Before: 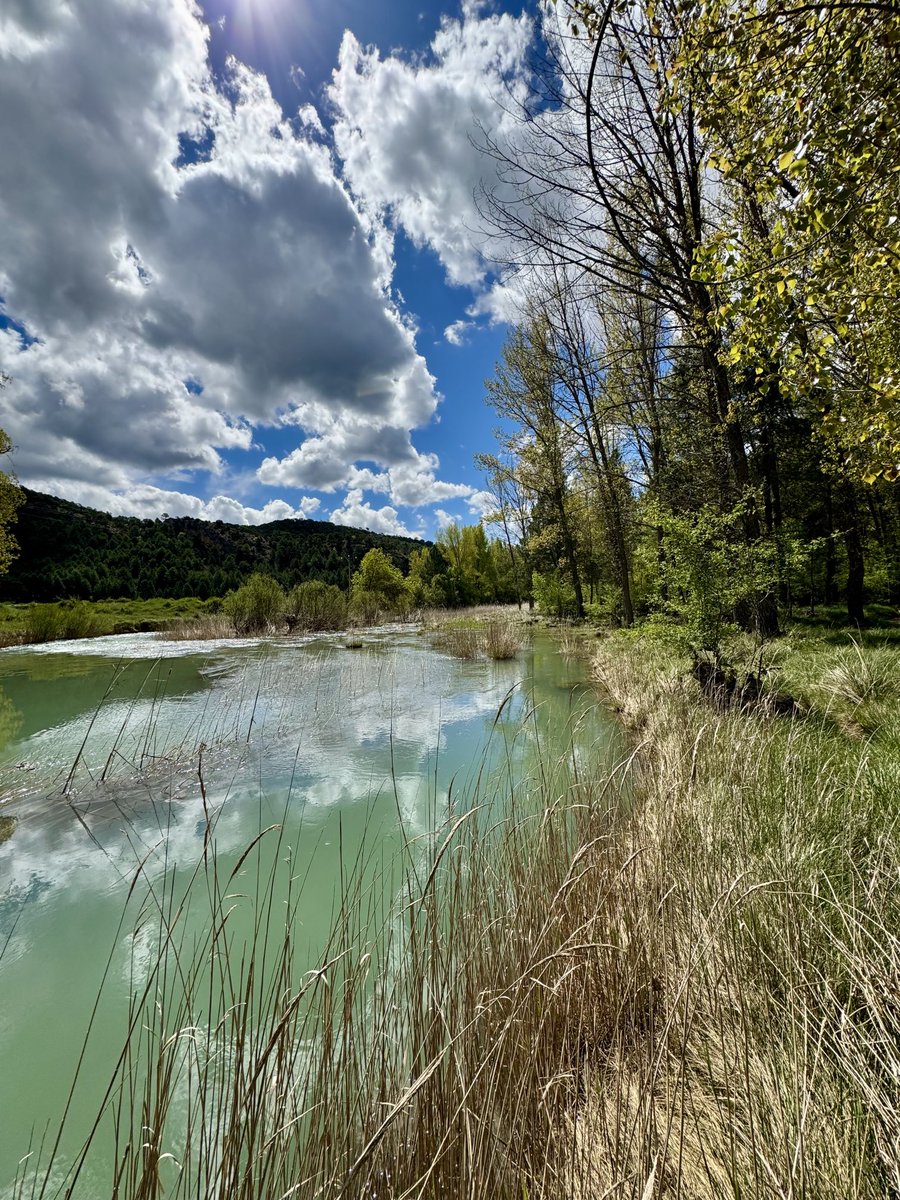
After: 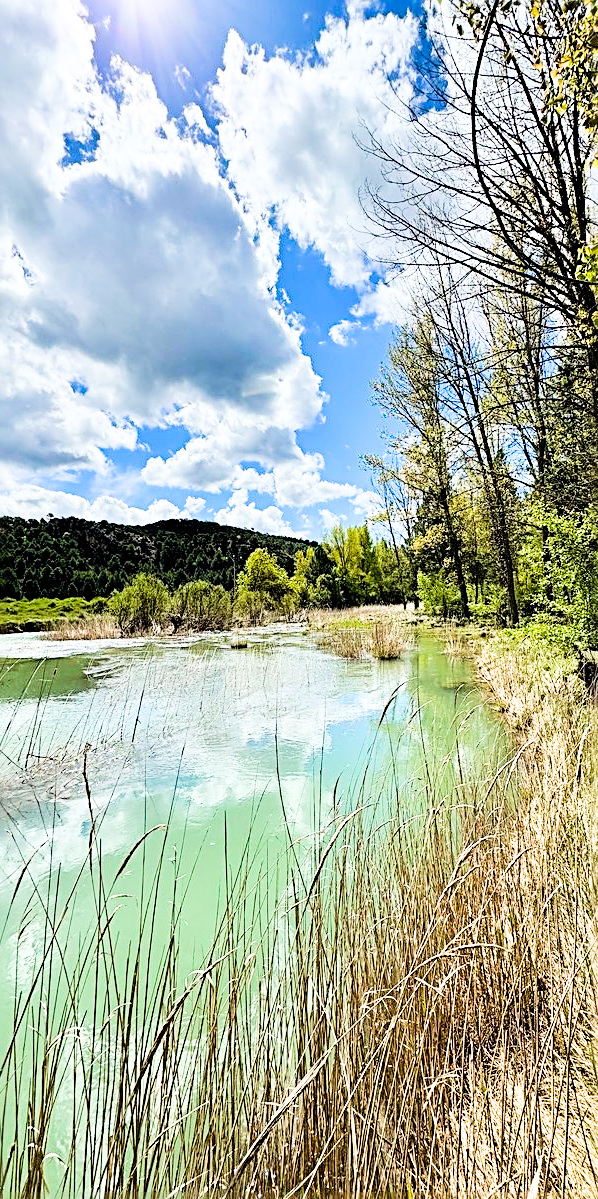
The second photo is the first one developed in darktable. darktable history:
contrast brightness saturation: contrast 0.031, brightness 0.063, saturation 0.122
exposure: black level correction 0, exposure 1.533 EV, compensate highlight preservation false
filmic rgb: black relative exposure -5.09 EV, white relative exposure 3.96 EV, threshold 3.03 EV, hardness 2.9, contrast 1.297, highlights saturation mix -29.24%, enable highlight reconstruction true
sharpen: radius 2.651, amount 0.658
tone equalizer: on, module defaults
crop and rotate: left 12.889%, right 20.63%
